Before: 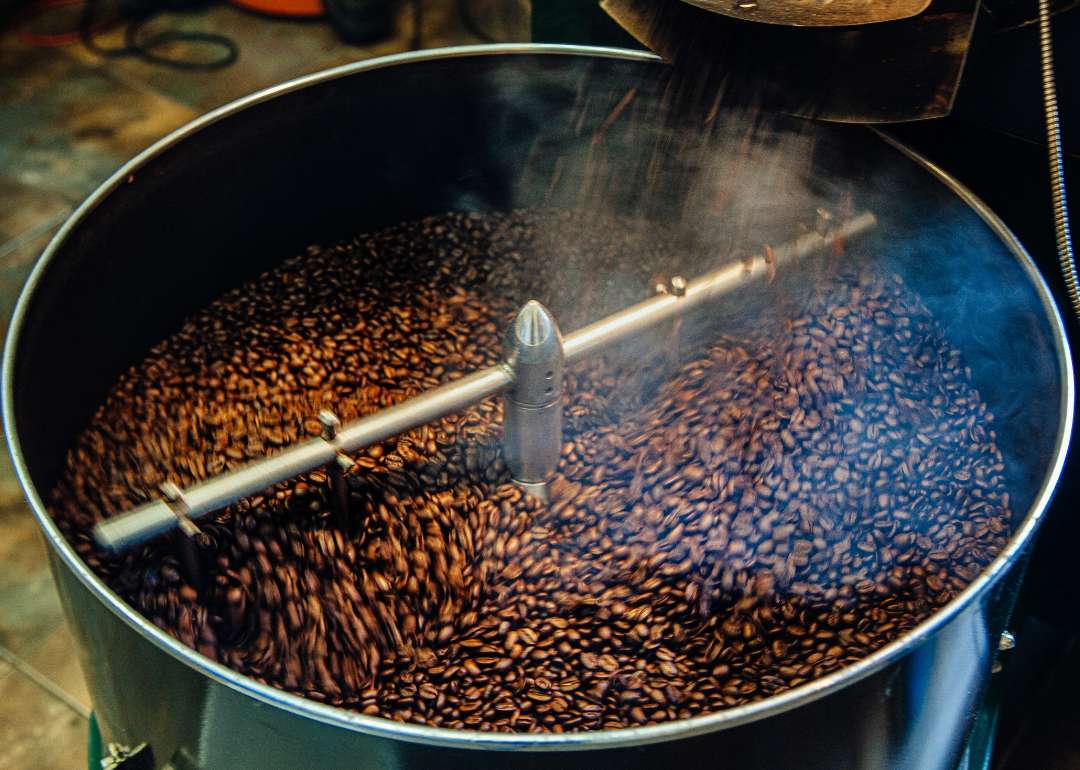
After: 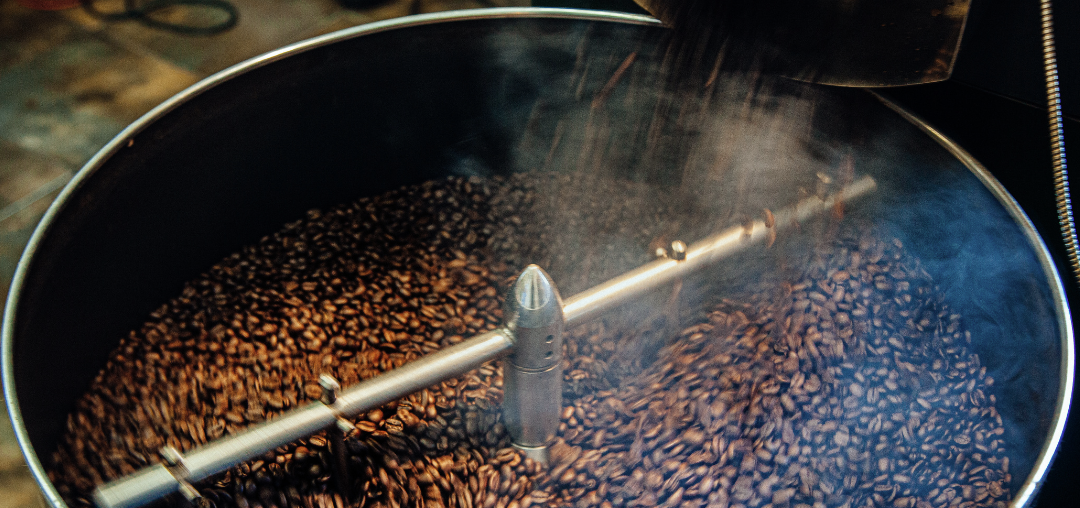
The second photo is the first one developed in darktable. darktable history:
crop and rotate: top 4.727%, bottom 29.182%
color correction: highlights b* -0.01, saturation 0.818
